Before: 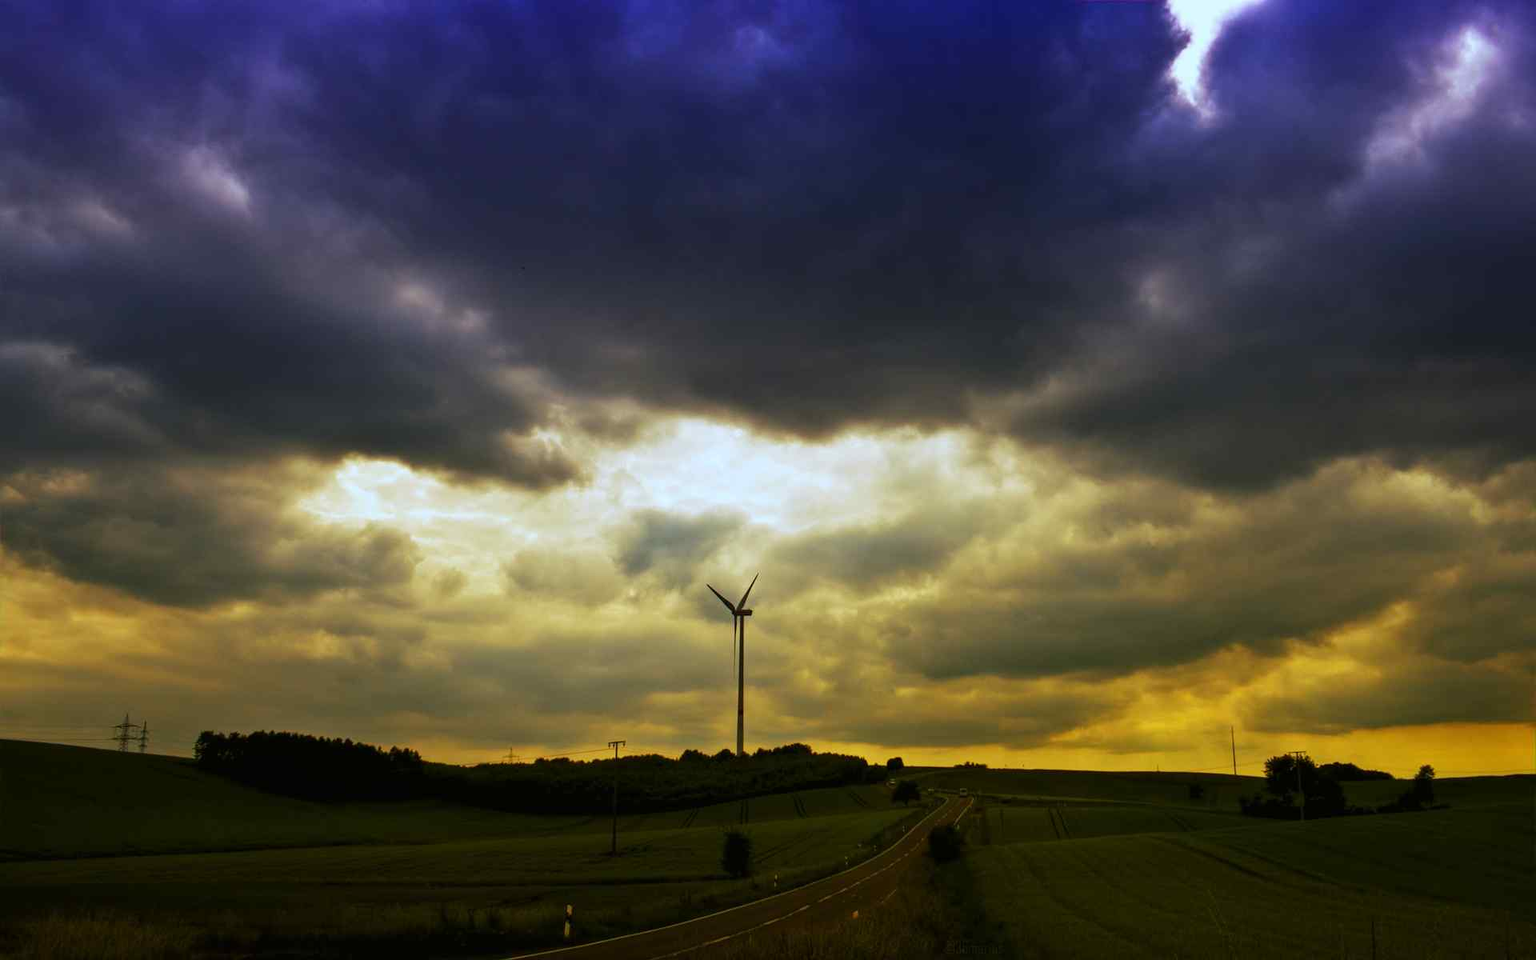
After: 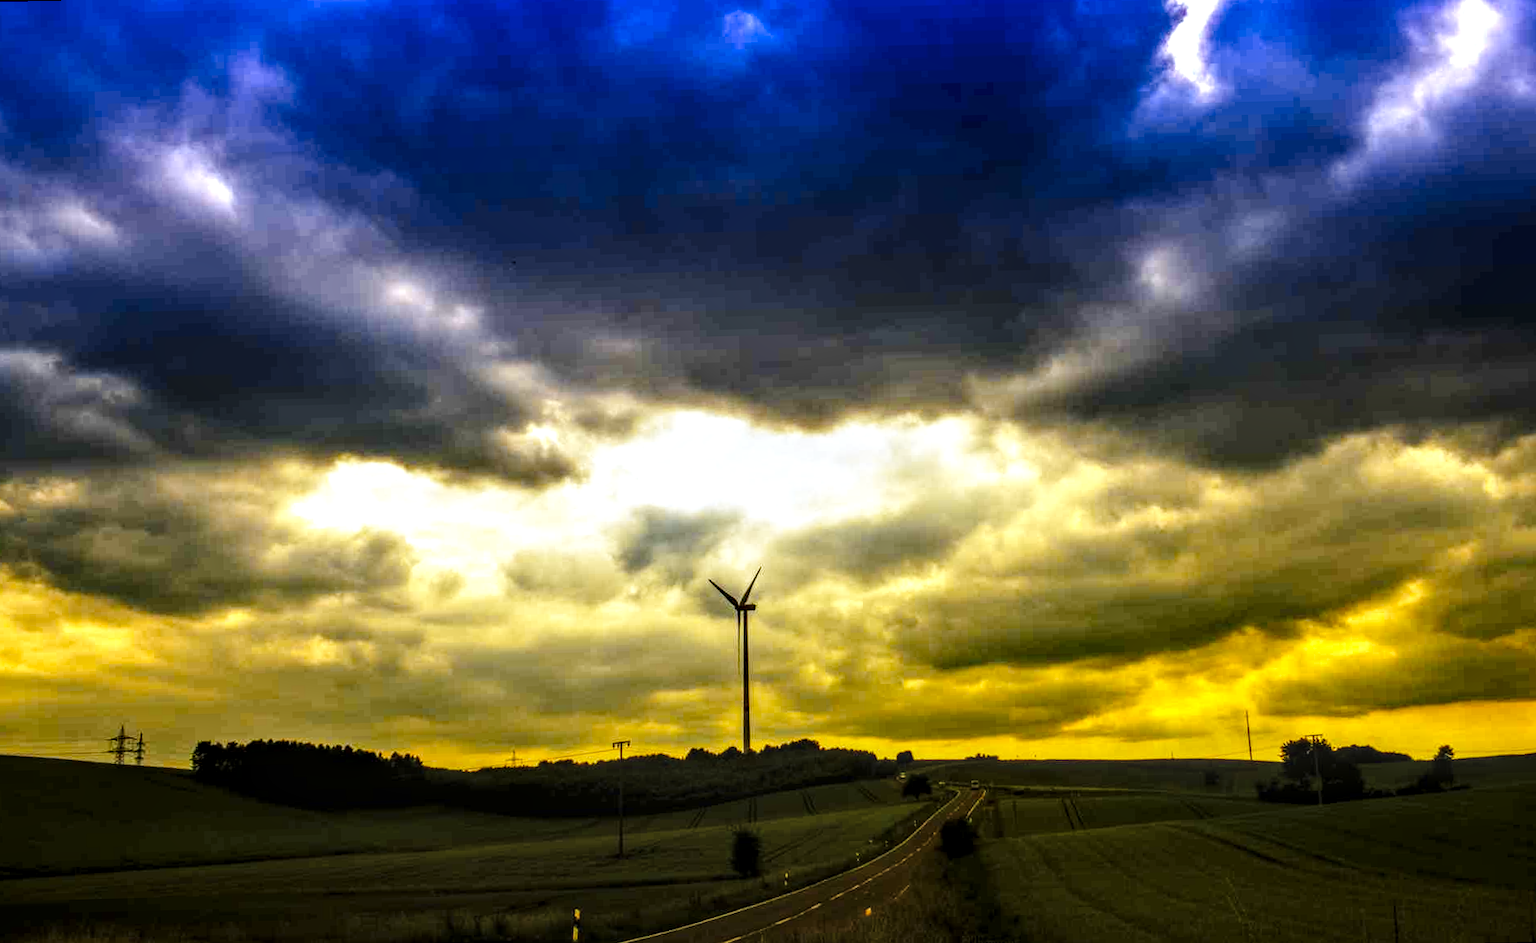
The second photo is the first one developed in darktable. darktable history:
base curve: curves: ch0 [(0, 0) (0.028, 0.03) (0.121, 0.232) (0.46, 0.748) (0.859, 0.968) (1, 1)], preserve colors none
rotate and perspective: rotation -1.42°, crop left 0.016, crop right 0.984, crop top 0.035, crop bottom 0.965
color contrast: green-magenta contrast 0.85, blue-yellow contrast 1.25, unbound 0
local contrast: highlights 0%, shadows 0%, detail 182%
